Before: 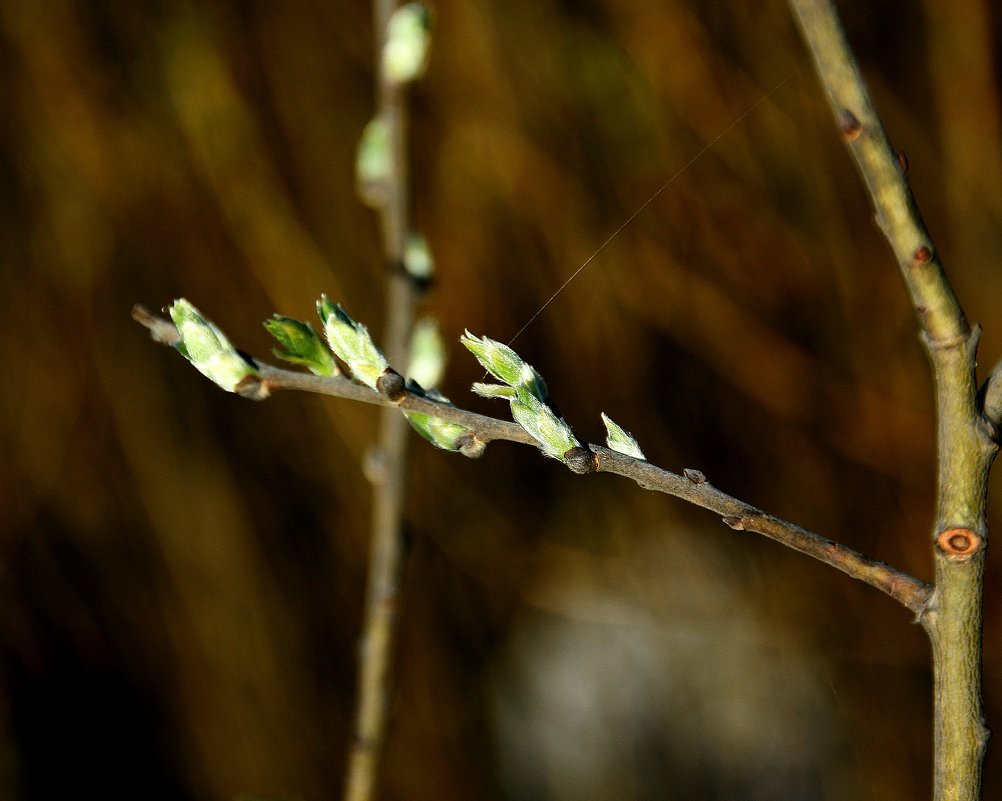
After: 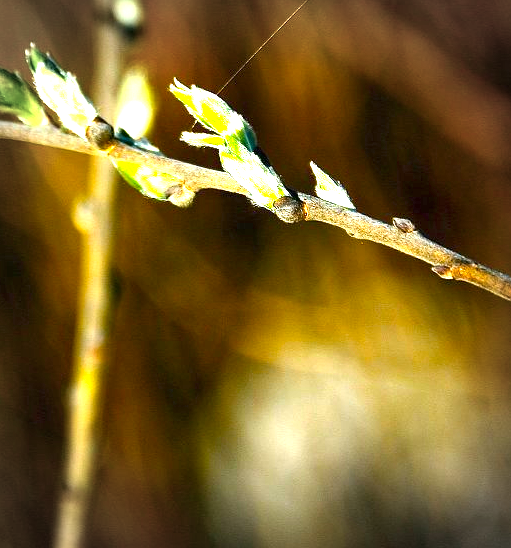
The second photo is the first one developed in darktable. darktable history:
crop and rotate: left 29.132%, top 31.471%, right 19.808%
exposure: black level correction 0, exposure 2.135 EV, compensate highlight preservation false
color balance rgb: highlights gain › chroma 0.117%, highlights gain › hue 332.16°, linear chroma grading › global chroma 14.97%, perceptual saturation grading › global saturation 19.76%, global vibrance 9.871%
vignetting: fall-off start 74.99%, width/height ratio 1.078
